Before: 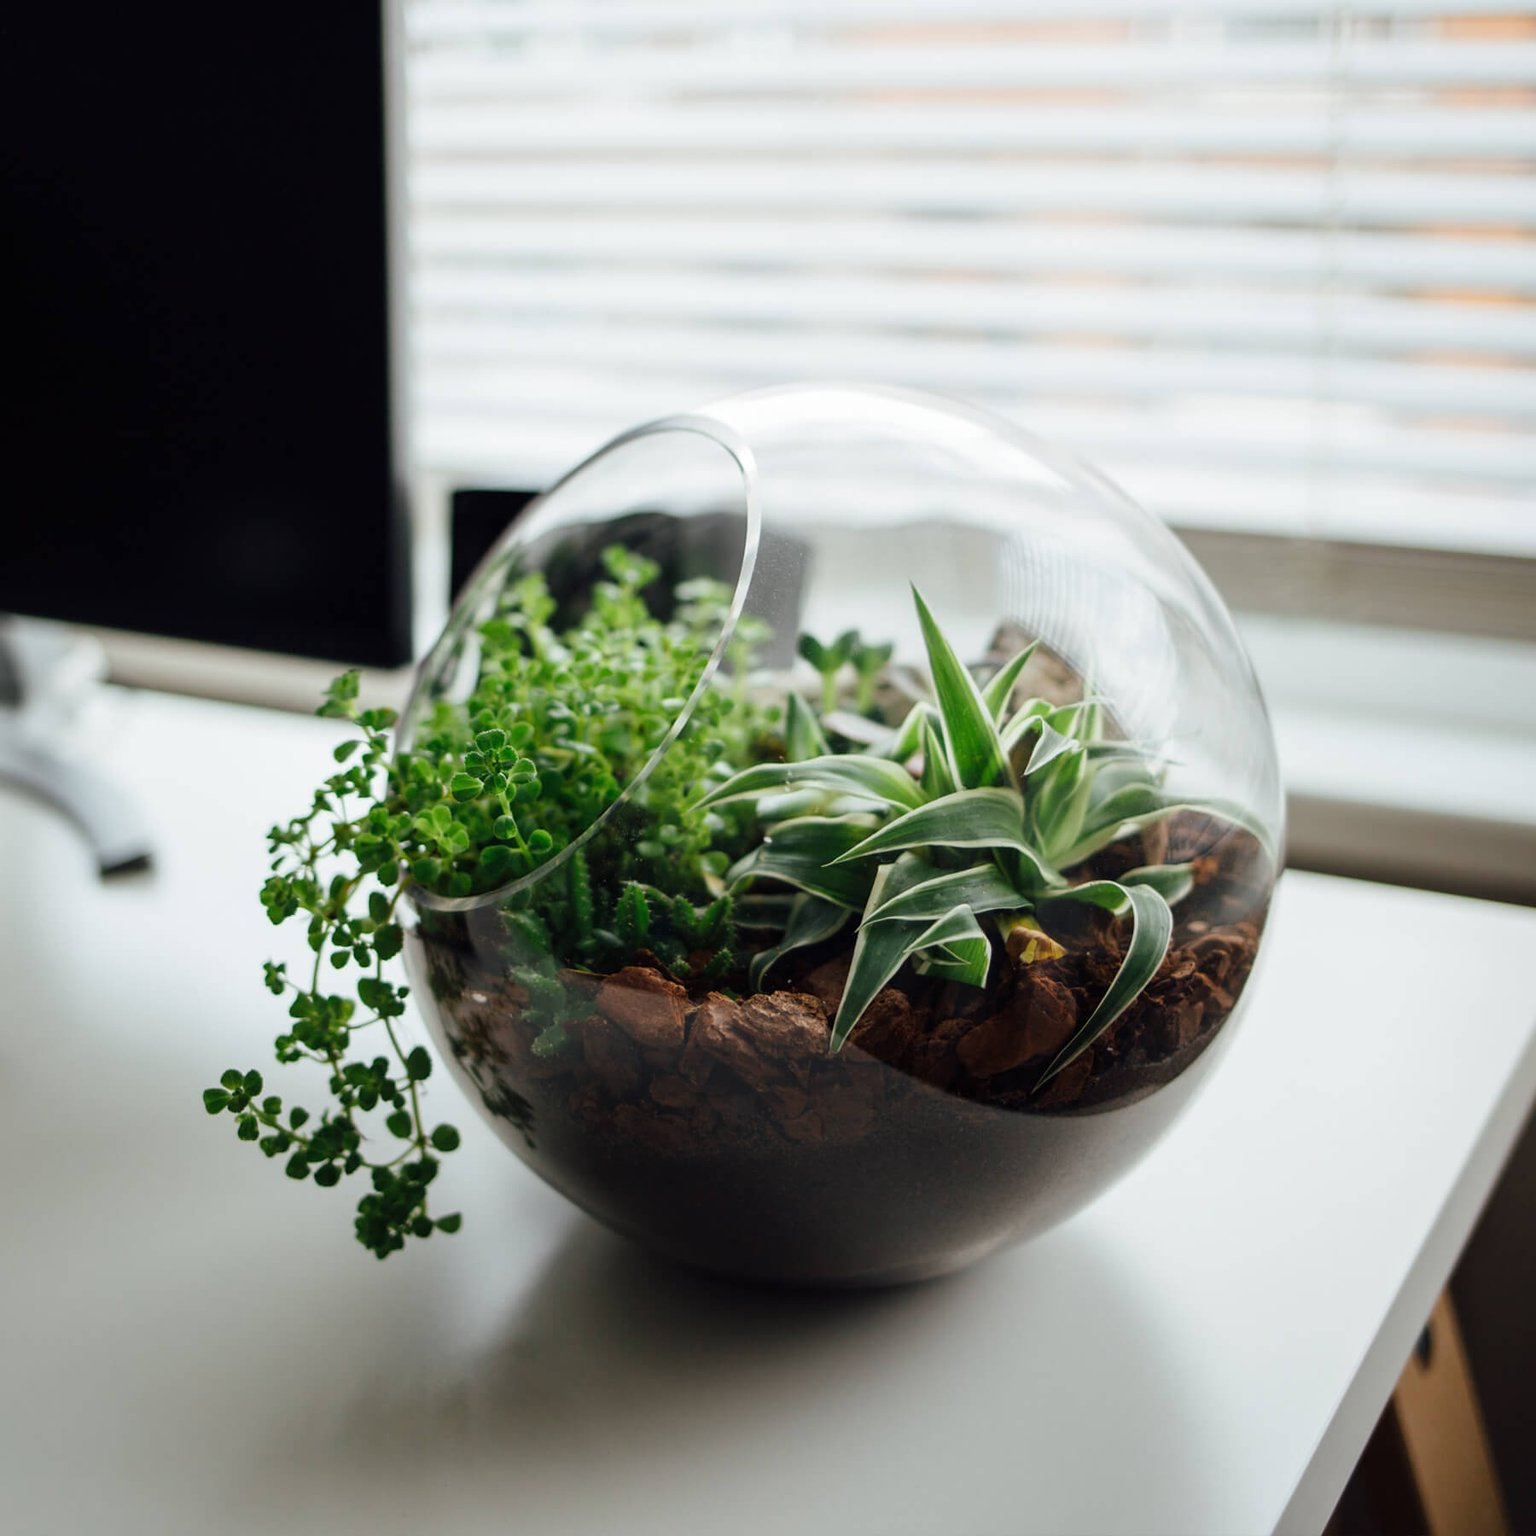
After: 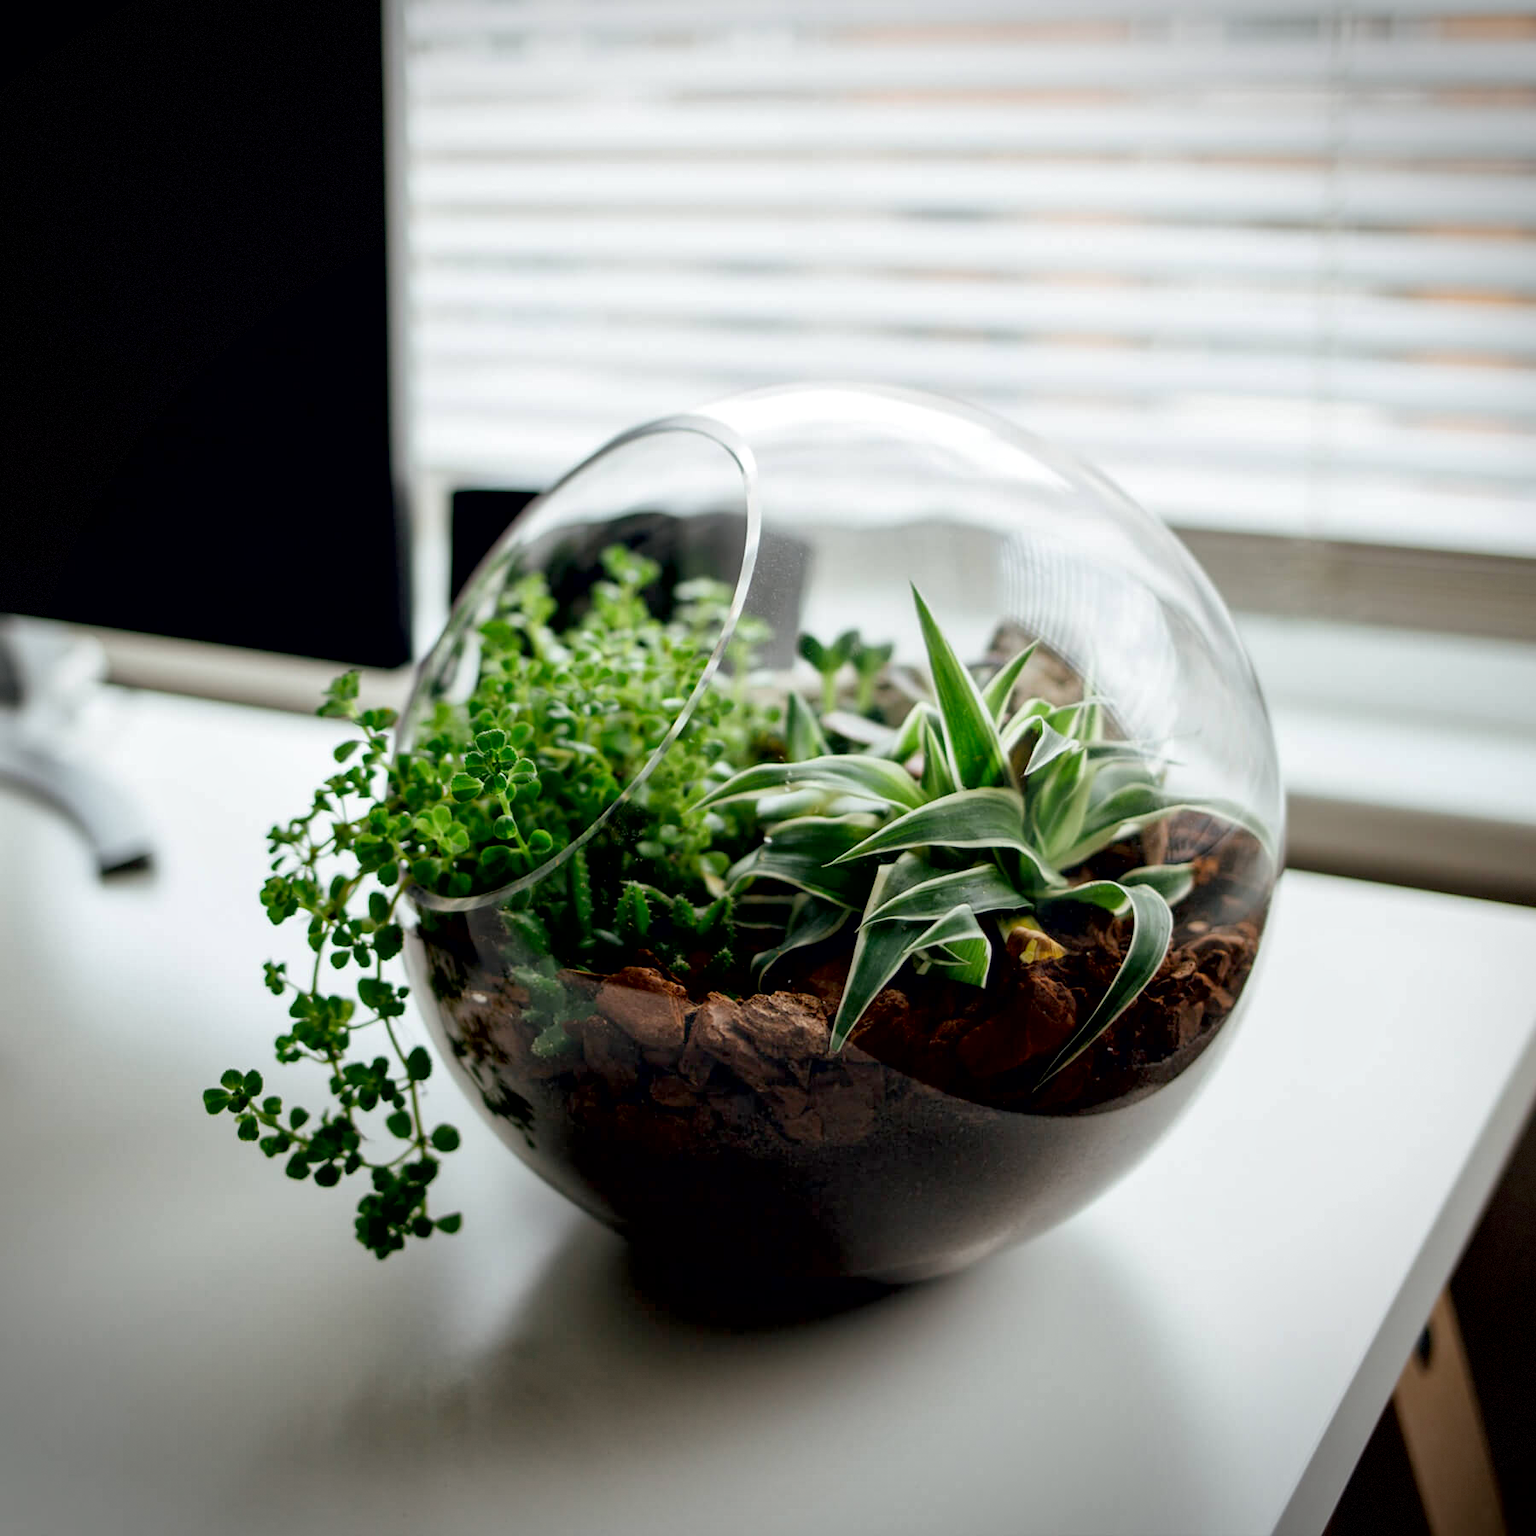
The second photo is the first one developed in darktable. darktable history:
local contrast: mode bilateral grid, contrast 20, coarseness 51, detail 128%, midtone range 0.2
exposure: black level correction 0.01, exposure 0.015 EV, compensate highlight preservation false
vignetting: fall-off start 97.14%, brightness -0.43, saturation -0.197, width/height ratio 1.18, dithering 8-bit output
